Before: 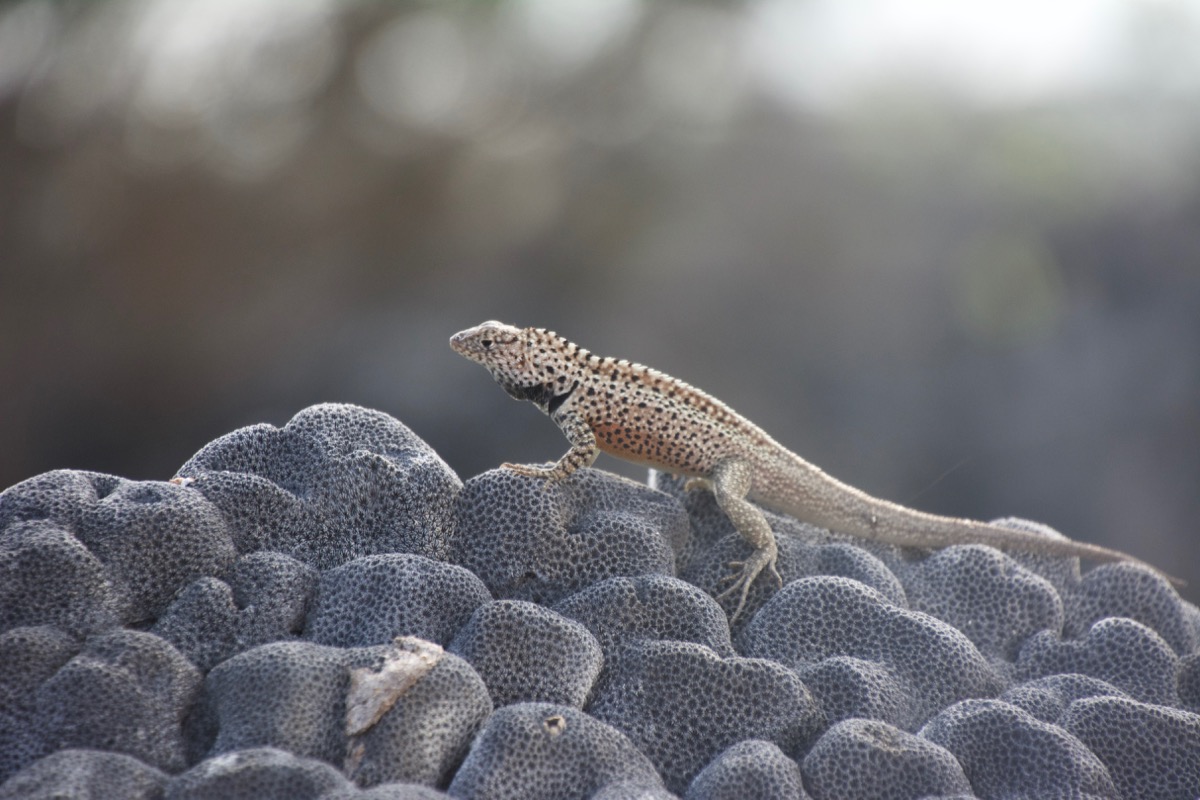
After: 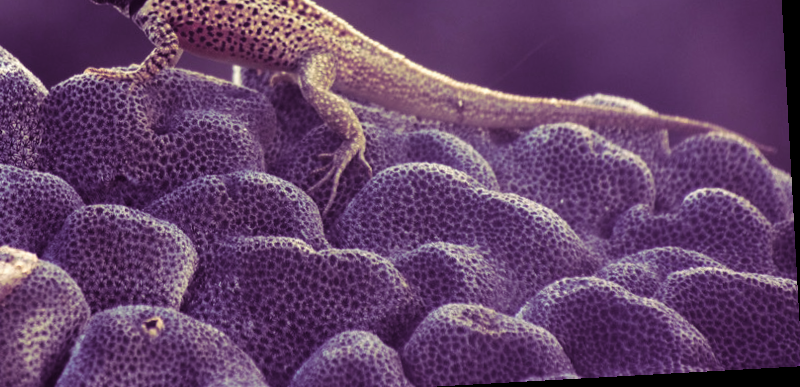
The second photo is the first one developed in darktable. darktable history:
contrast brightness saturation: contrast 0.12, brightness -0.12, saturation 0.2
color balance rgb: shadows lift › chroma 3%, shadows lift › hue 280.8°, power › hue 330°, highlights gain › chroma 3%, highlights gain › hue 75.6°, global offset › luminance 2%, perceptual saturation grading › global saturation 20%, perceptual saturation grading › highlights -25%, perceptual saturation grading › shadows 50%, global vibrance 20.33%
crop and rotate: left 35.509%, top 50.238%, bottom 4.934%
levels: mode automatic, black 0.023%, white 99.97%, levels [0.062, 0.494, 0.925]
split-toning: shadows › hue 277.2°, shadows › saturation 0.74
color zones: curves: ch1 [(0, 0.523) (0.143, 0.545) (0.286, 0.52) (0.429, 0.506) (0.571, 0.503) (0.714, 0.503) (0.857, 0.508) (1, 0.523)]
velvia: strength 21.76%
rotate and perspective: rotation -3.18°, automatic cropping off
